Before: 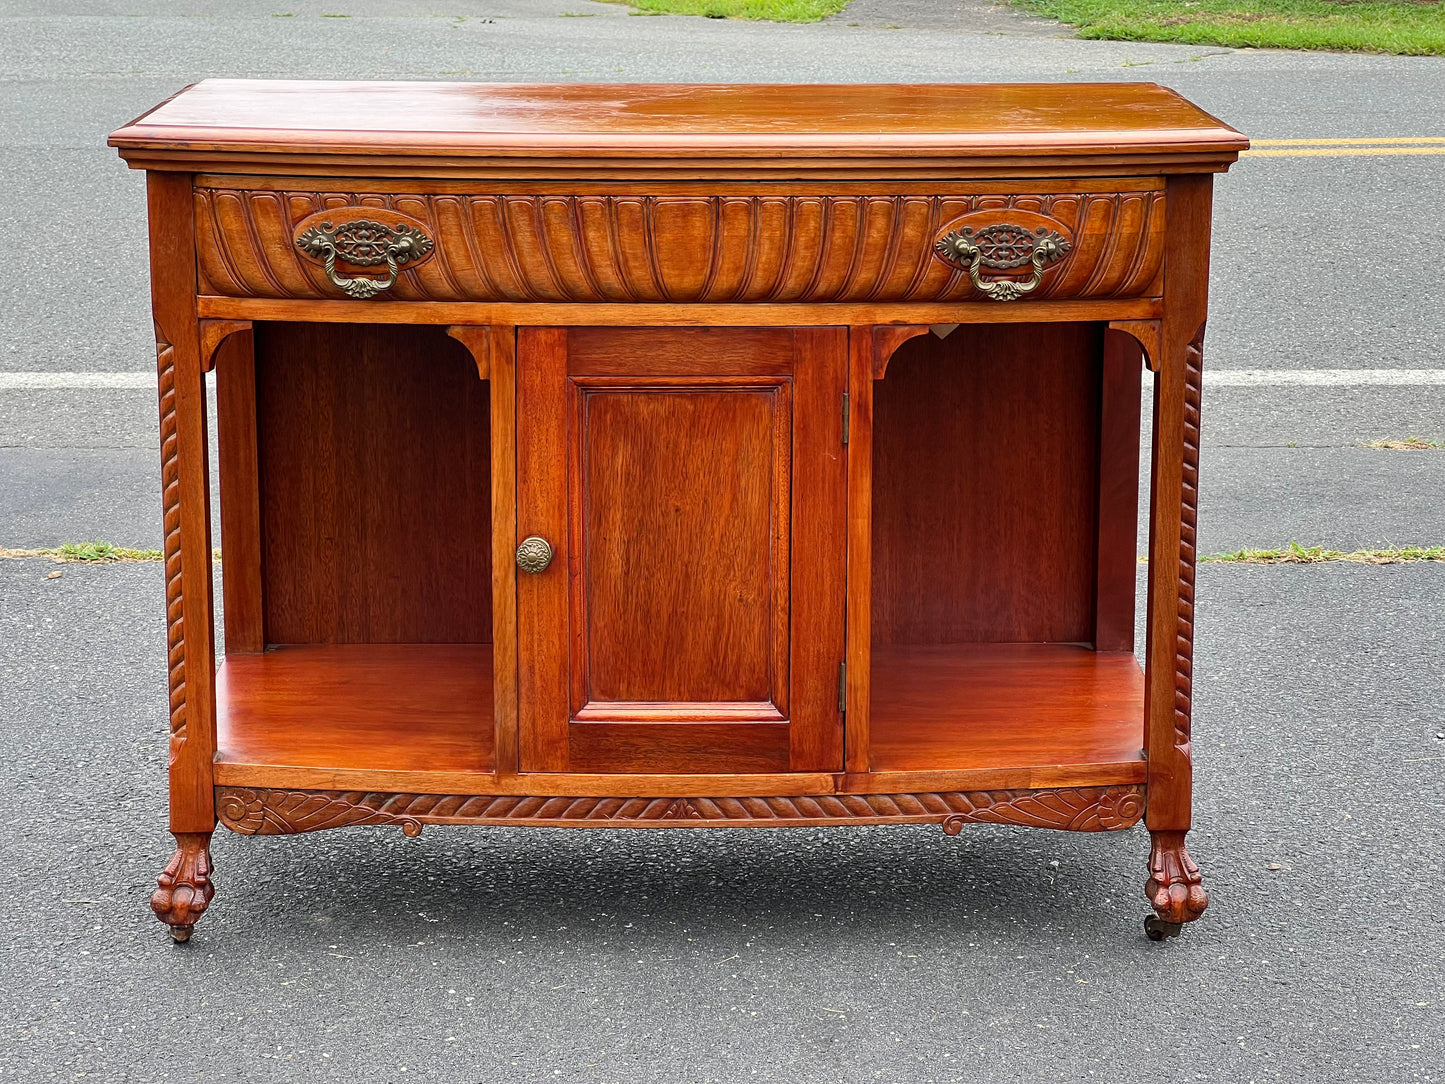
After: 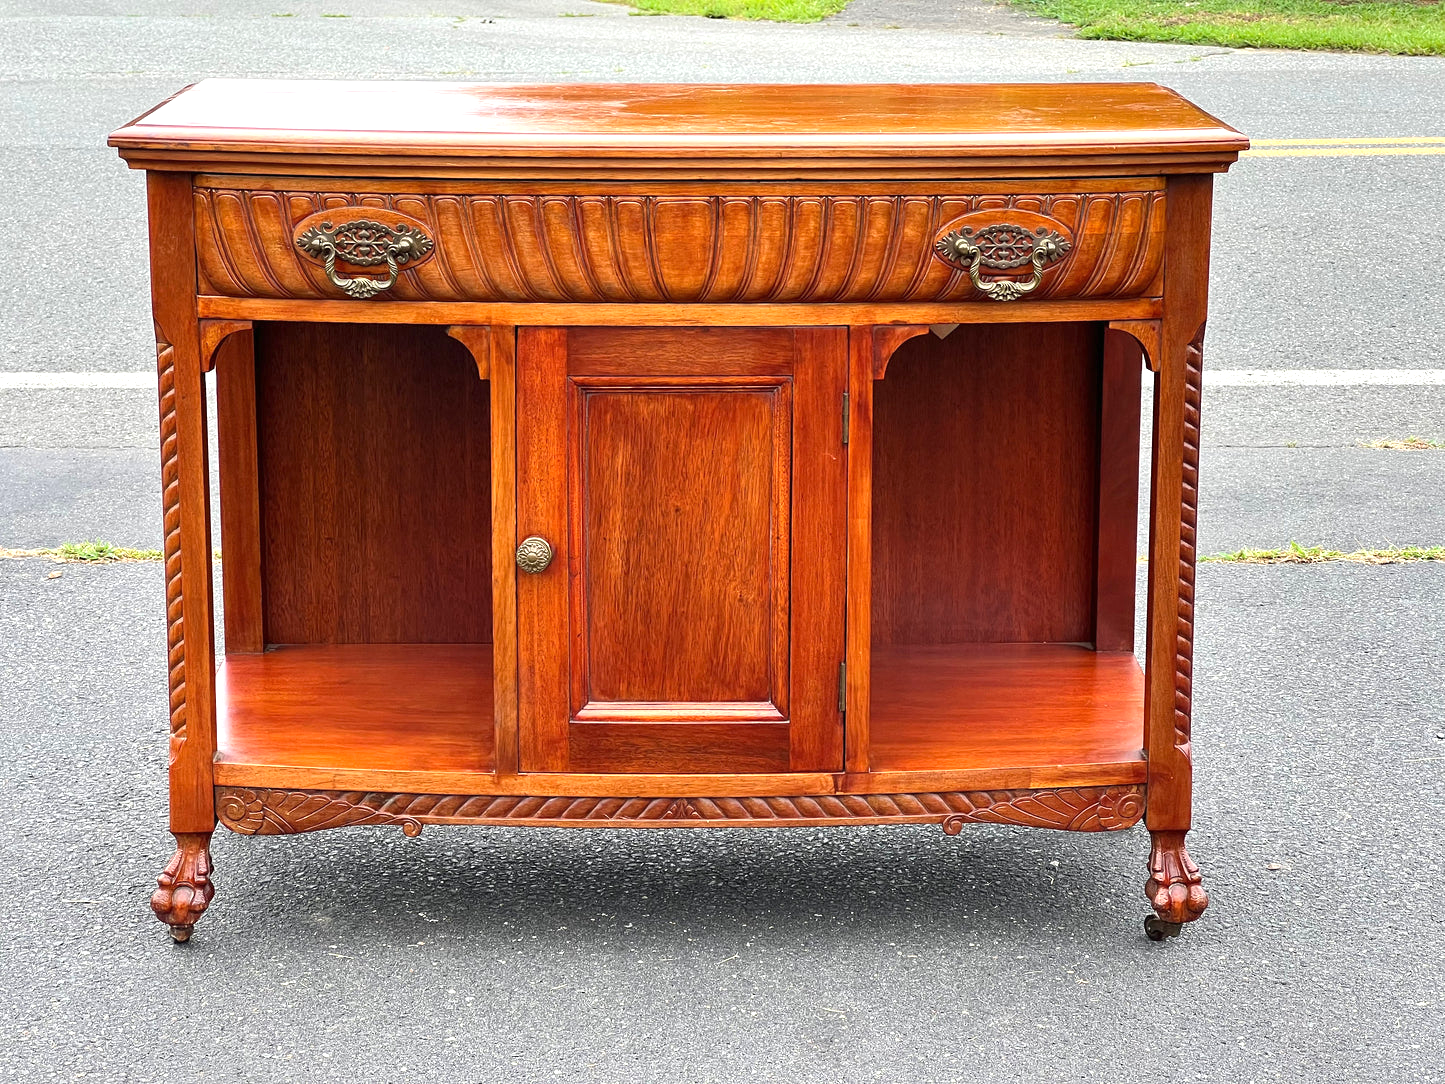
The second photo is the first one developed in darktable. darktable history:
tone equalizer: smoothing diameter 24.9%, edges refinement/feathering 14.16, preserve details guided filter
exposure: black level correction 0, exposure 0.592 EV, compensate highlight preservation false
